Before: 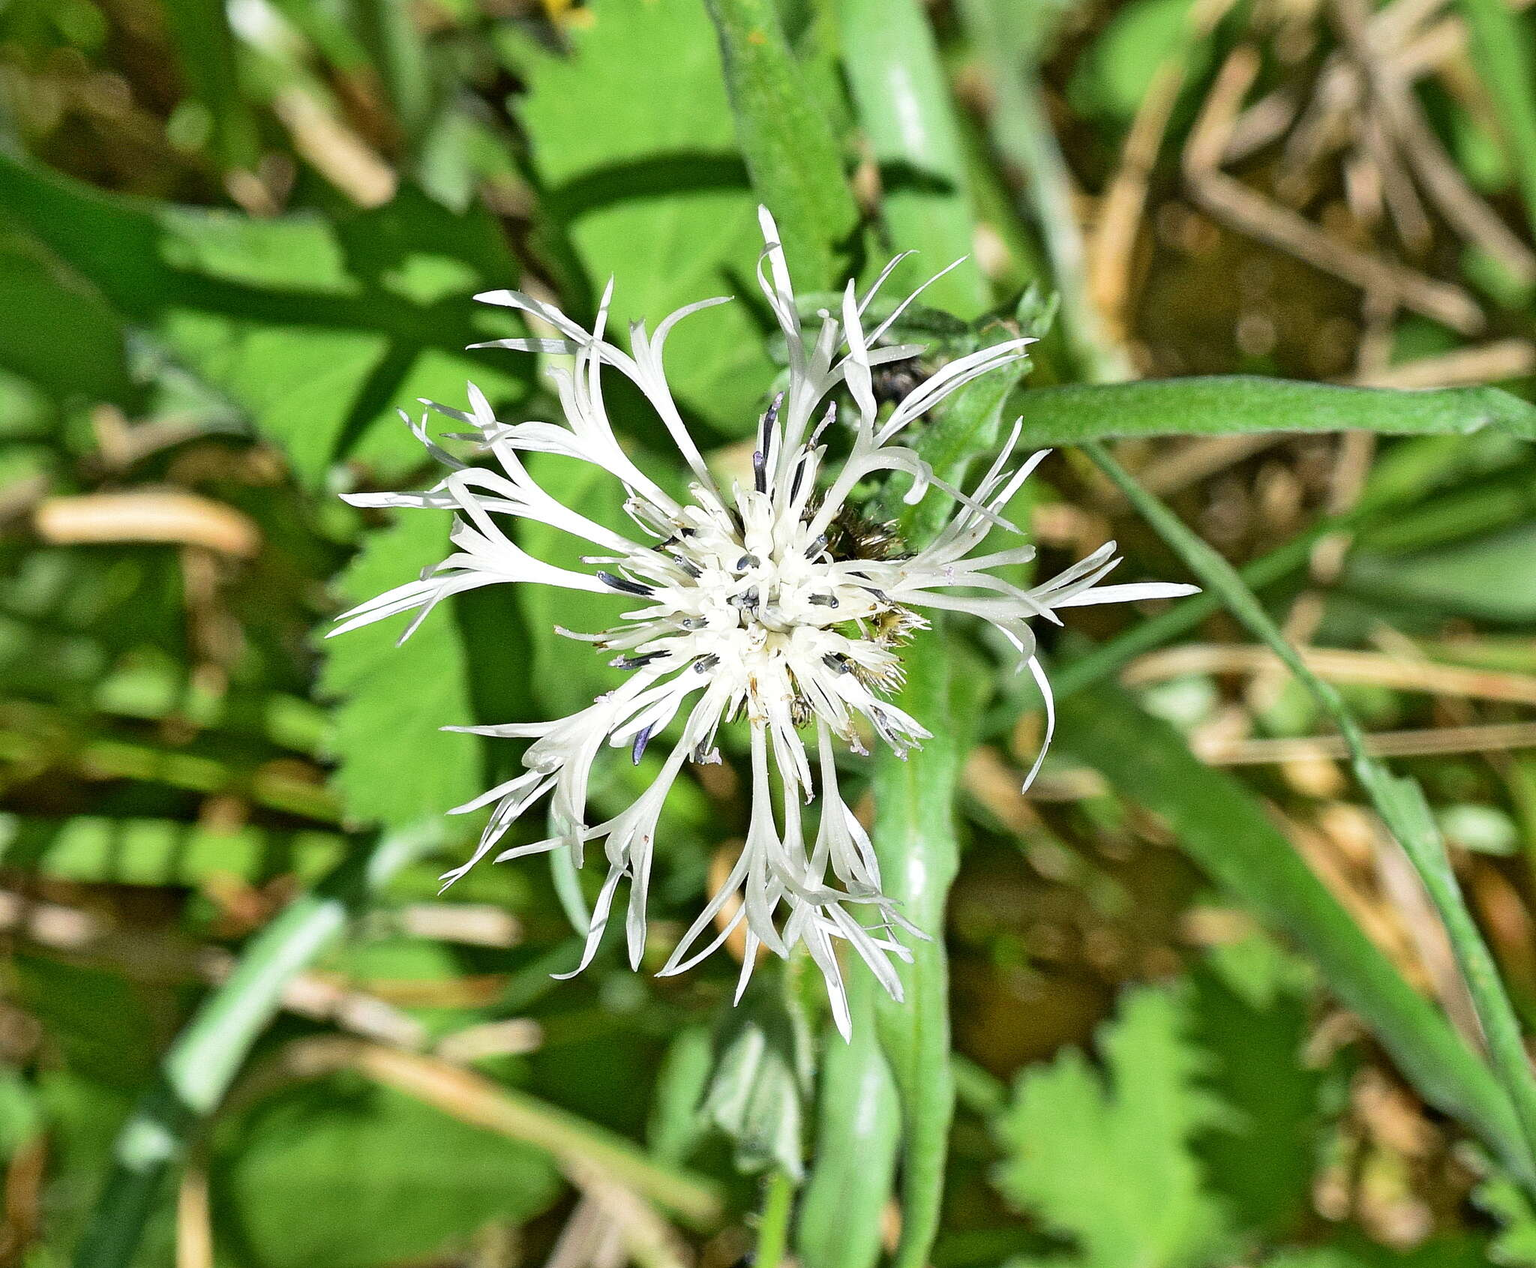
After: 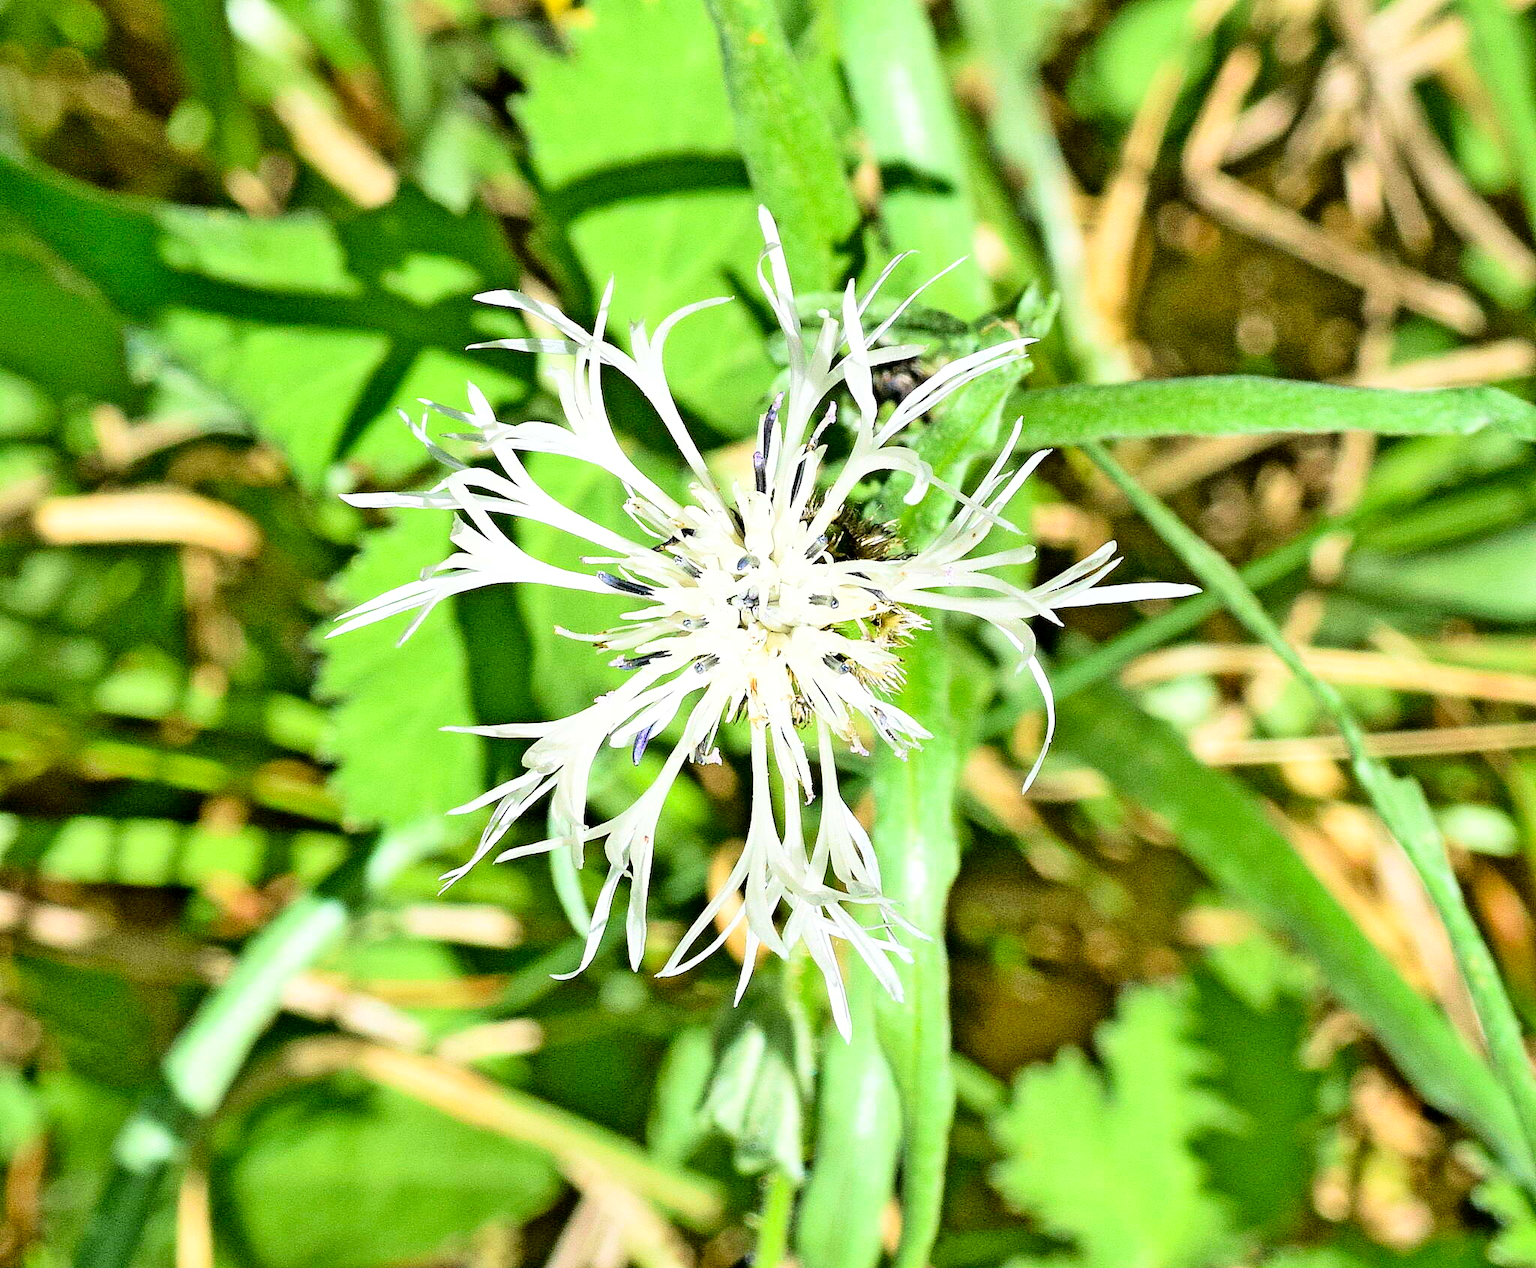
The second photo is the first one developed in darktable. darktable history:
color correction: highlights b* 0.001, saturation 1.09
base curve: curves: ch0 [(0, 0) (0.008, 0.007) (0.022, 0.029) (0.048, 0.089) (0.092, 0.197) (0.191, 0.399) (0.275, 0.534) (0.357, 0.65) (0.477, 0.78) (0.542, 0.833) (0.799, 0.973) (1, 1)]
exposure: black level correction 0.004, exposure 0.017 EV, compensate exposure bias true, compensate highlight preservation false
velvia: on, module defaults
